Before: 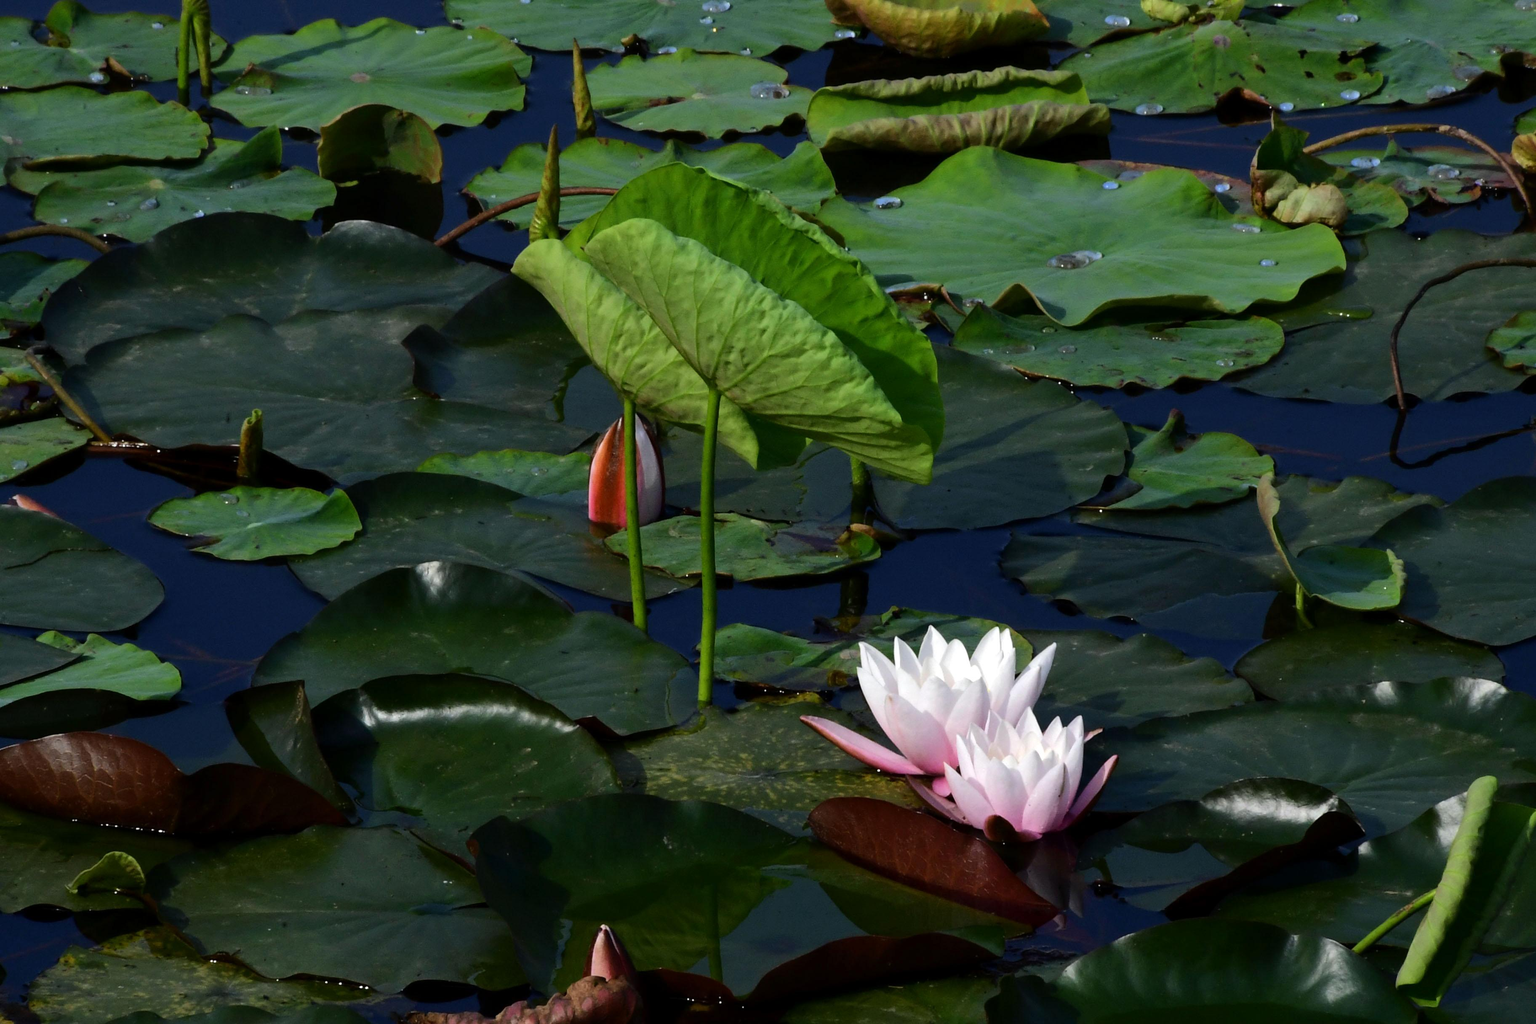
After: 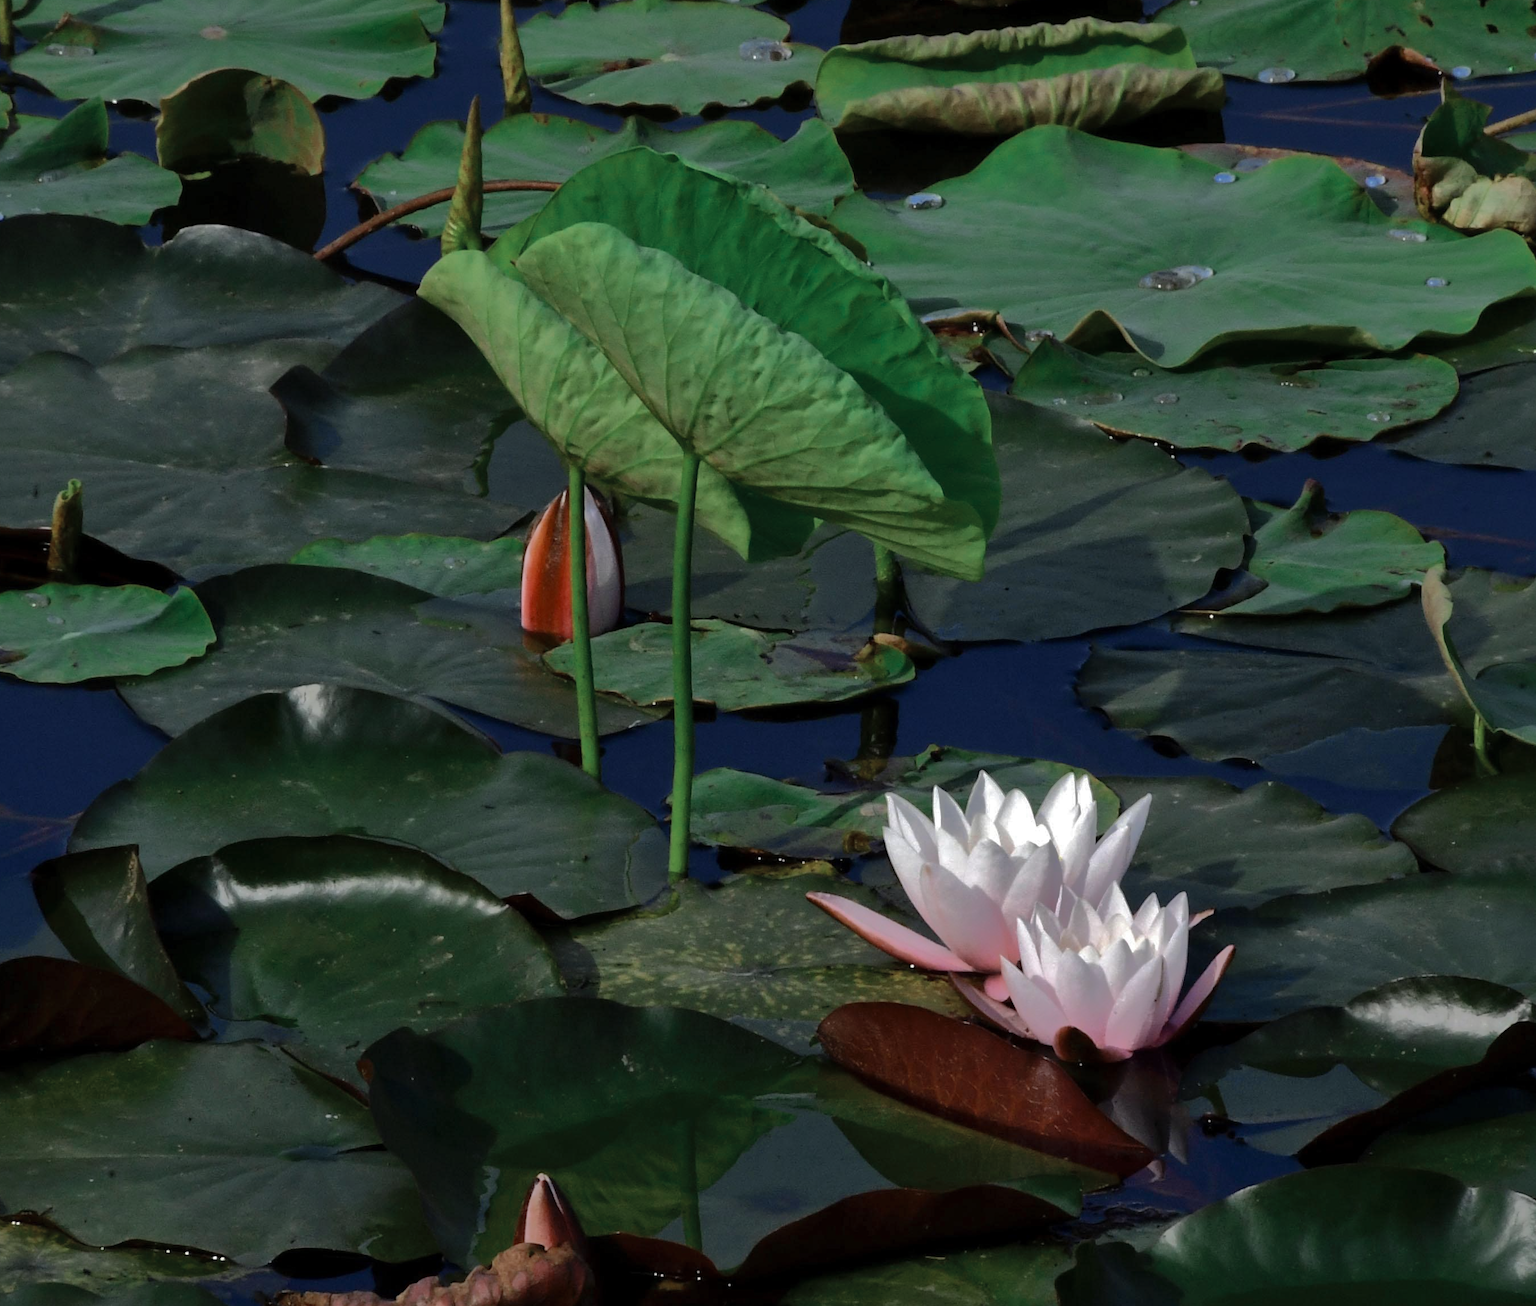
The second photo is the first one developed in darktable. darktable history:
crop and rotate: left 13.15%, top 5.251%, right 12.609%
shadows and highlights: shadows 38.43, highlights -74.54
color zones: curves: ch0 [(0, 0.5) (0.125, 0.4) (0.25, 0.5) (0.375, 0.4) (0.5, 0.4) (0.625, 0.35) (0.75, 0.35) (0.875, 0.5)]; ch1 [(0, 0.35) (0.125, 0.45) (0.25, 0.35) (0.375, 0.35) (0.5, 0.35) (0.625, 0.35) (0.75, 0.45) (0.875, 0.35)]; ch2 [(0, 0.6) (0.125, 0.5) (0.25, 0.5) (0.375, 0.6) (0.5, 0.6) (0.625, 0.5) (0.75, 0.5) (0.875, 0.5)]
